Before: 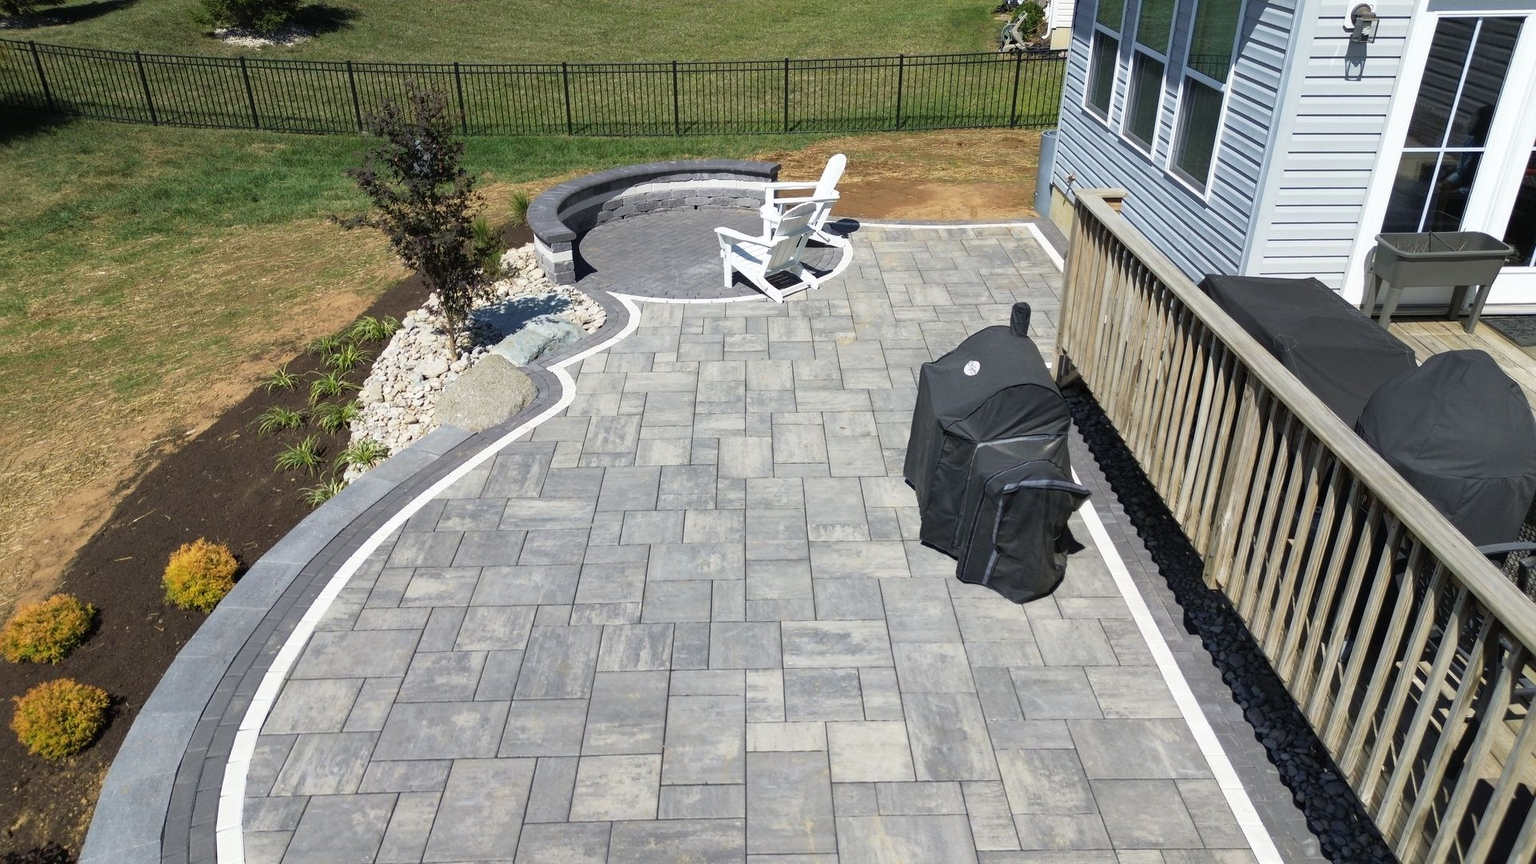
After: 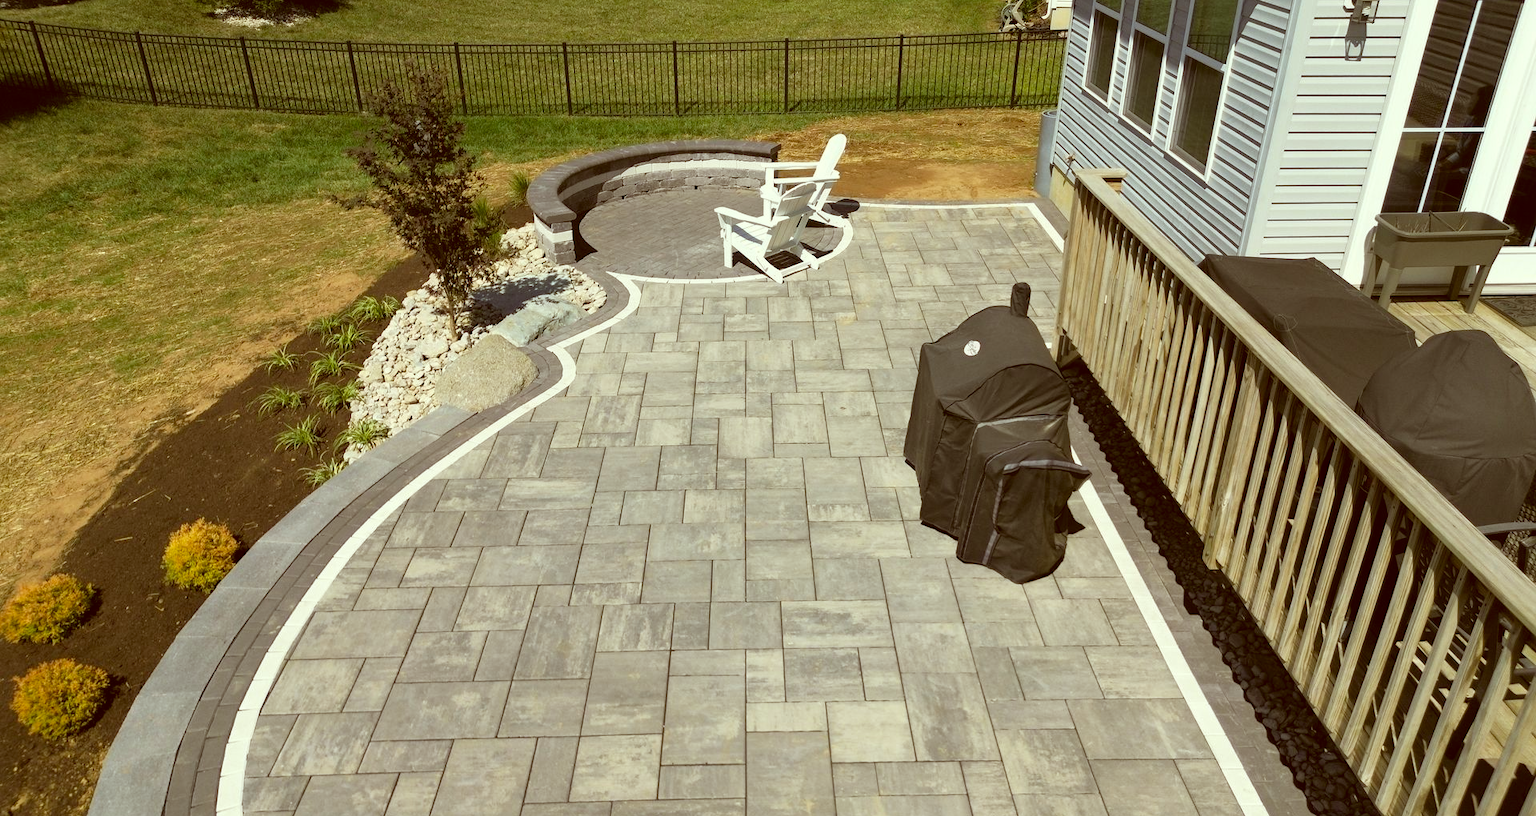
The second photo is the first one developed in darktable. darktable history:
crop and rotate: top 2.363%, bottom 3.191%
color correction: highlights a* -5.97, highlights b* 9.63, shadows a* 10.6, shadows b* 24.04
